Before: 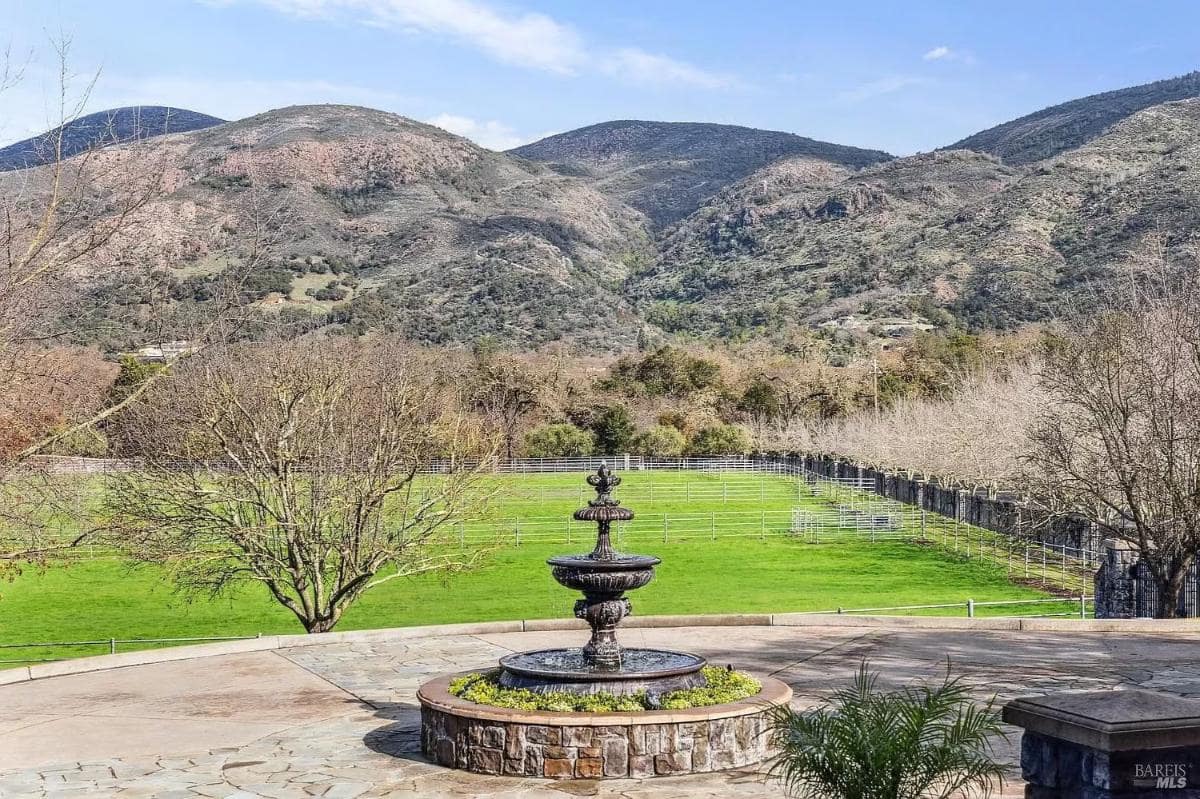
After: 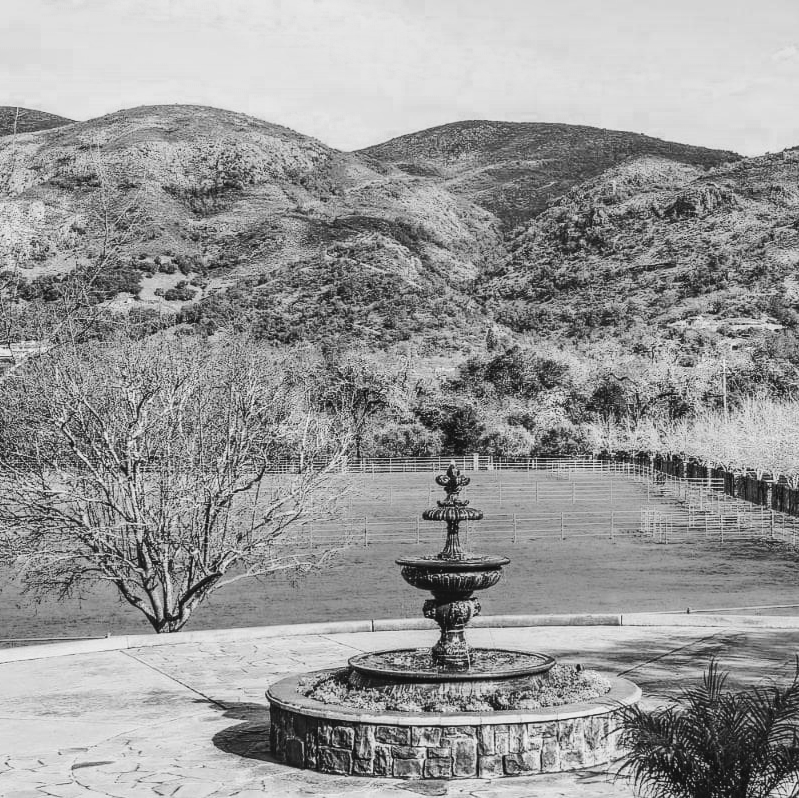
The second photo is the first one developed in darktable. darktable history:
tone equalizer: on, module defaults
crop and rotate: left 12.648%, right 20.685%
tone curve: curves: ch0 [(0, 0) (0.003, 0.003) (0.011, 0.01) (0.025, 0.023) (0.044, 0.042) (0.069, 0.065) (0.1, 0.094) (0.136, 0.128) (0.177, 0.167) (0.224, 0.211) (0.277, 0.261) (0.335, 0.315) (0.399, 0.375) (0.468, 0.441) (0.543, 0.543) (0.623, 0.623) (0.709, 0.709) (0.801, 0.801) (0.898, 0.898) (1, 1)], preserve colors none
contrast equalizer: octaves 7, y [[0.6 ×6], [0.55 ×6], [0 ×6], [0 ×6], [0 ×6]], mix -0.2
local contrast: detail 110%
contrast brightness saturation: contrast 0.28
color zones: curves: ch0 [(0, 0.533) (0.126, 0.533) (0.234, 0.533) (0.368, 0.357) (0.5, 0.5) (0.625, 0.5) (0.74, 0.637) (0.875, 0.5)]; ch1 [(0.004, 0.708) (0.129, 0.662) (0.25, 0.5) (0.375, 0.331) (0.496, 0.396) (0.625, 0.649) (0.739, 0.26) (0.875, 0.5) (1, 0.478)]; ch2 [(0, 0.409) (0.132, 0.403) (0.236, 0.558) (0.379, 0.448) (0.5, 0.5) (0.625, 0.5) (0.691, 0.39) (0.875, 0.5)]
monochrome: a 26.22, b 42.67, size 0.8
